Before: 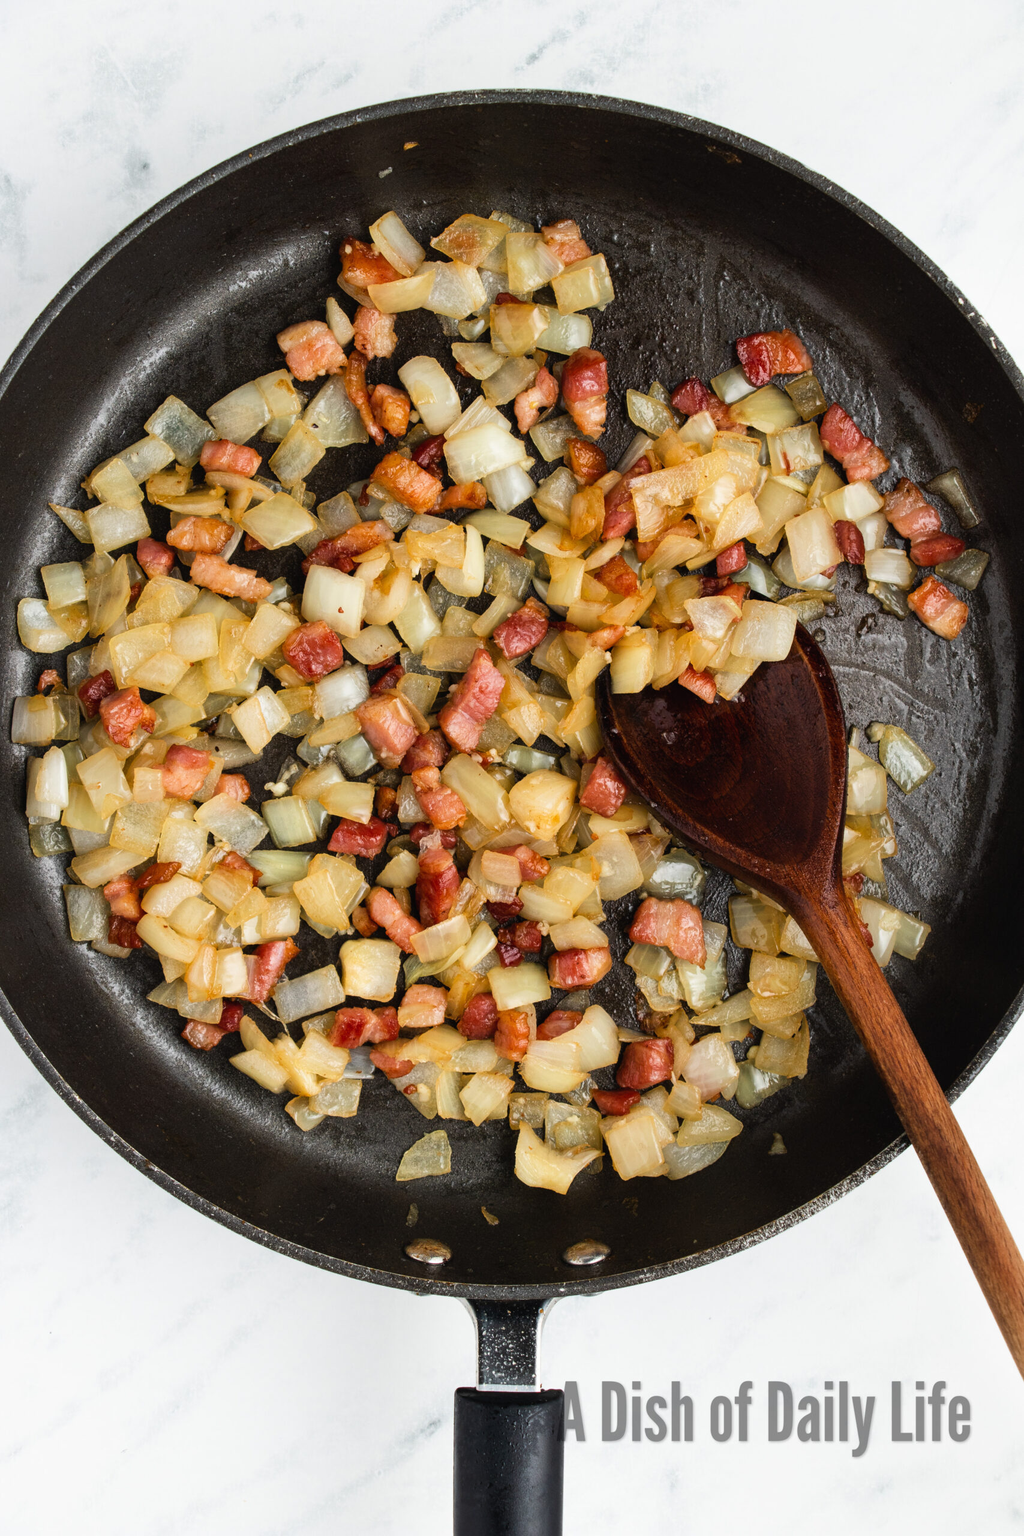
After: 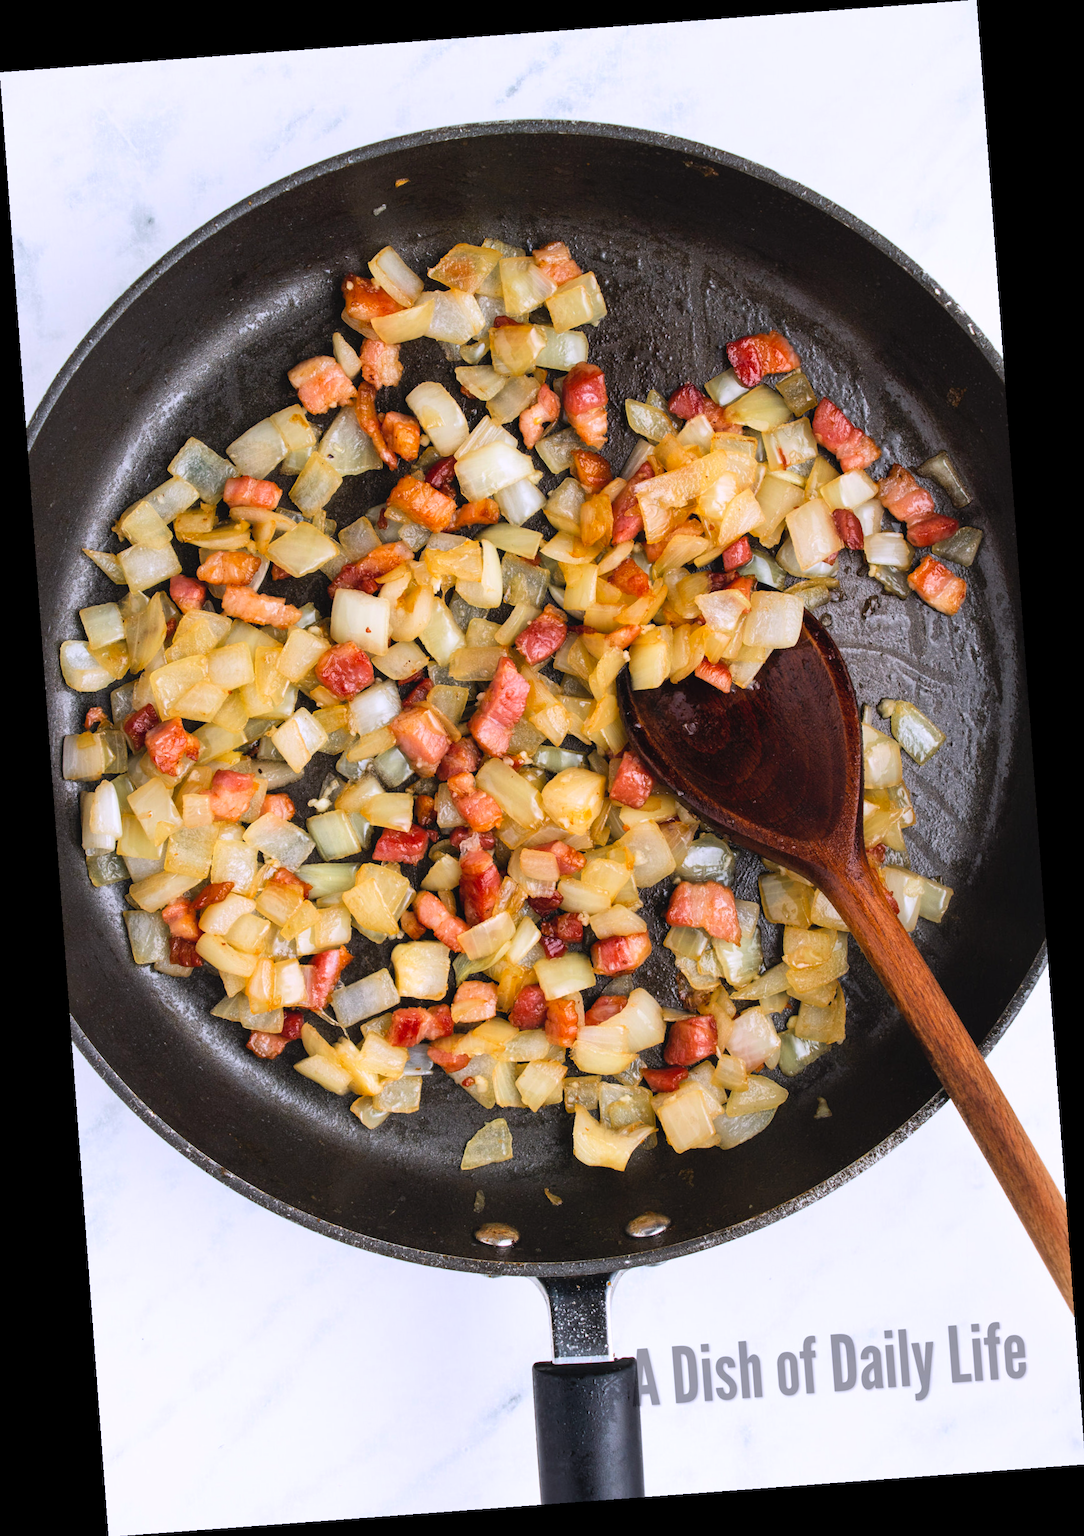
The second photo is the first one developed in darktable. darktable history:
contrast brightness saturation: brightness 0.09, saturation 0.19
rotate and perspective: rotation -4.25°, automatic cropping off
white balance: red 1.004, blue 1.096
